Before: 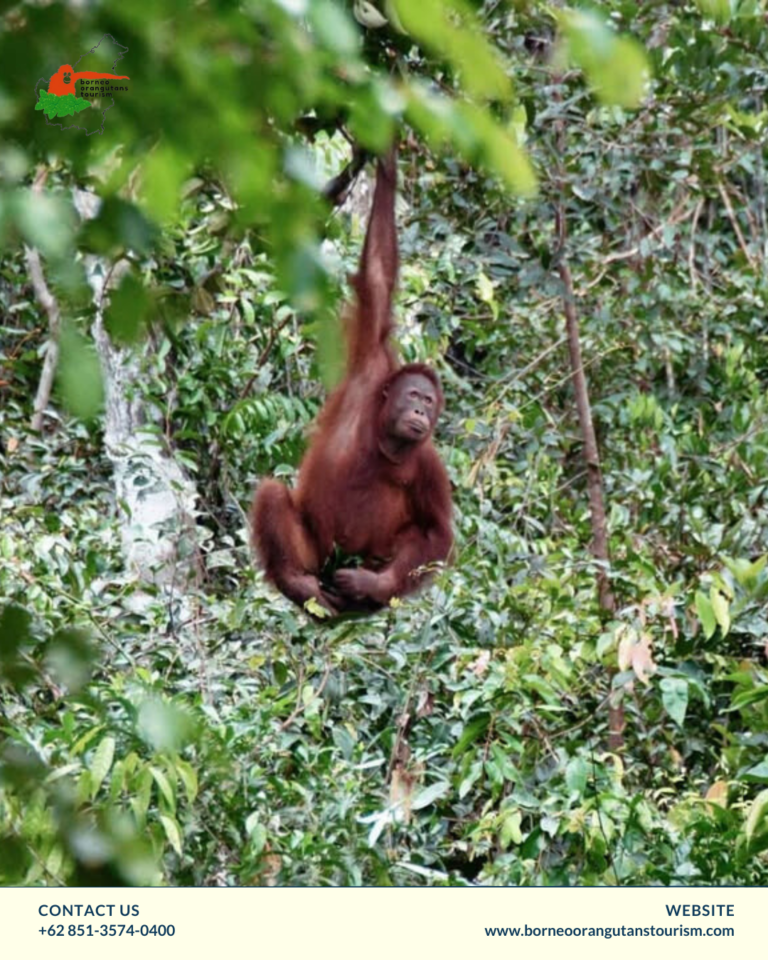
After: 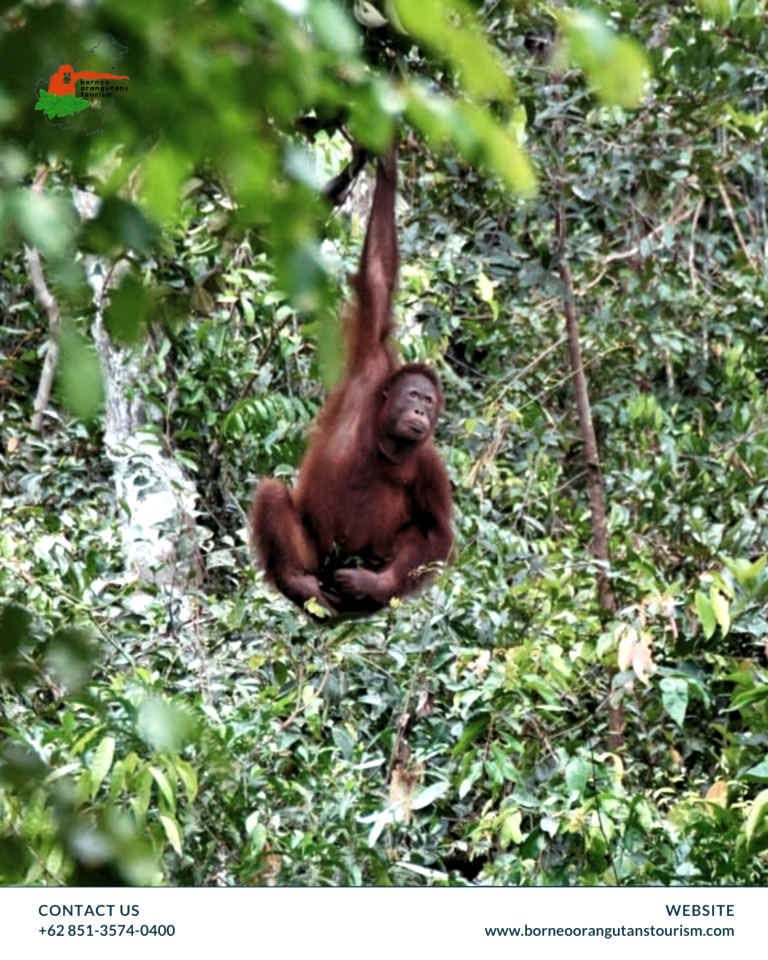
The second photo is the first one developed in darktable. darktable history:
levels: levels [0.052, 0.496, 0.908]
tone equalizer: on, module defaults
